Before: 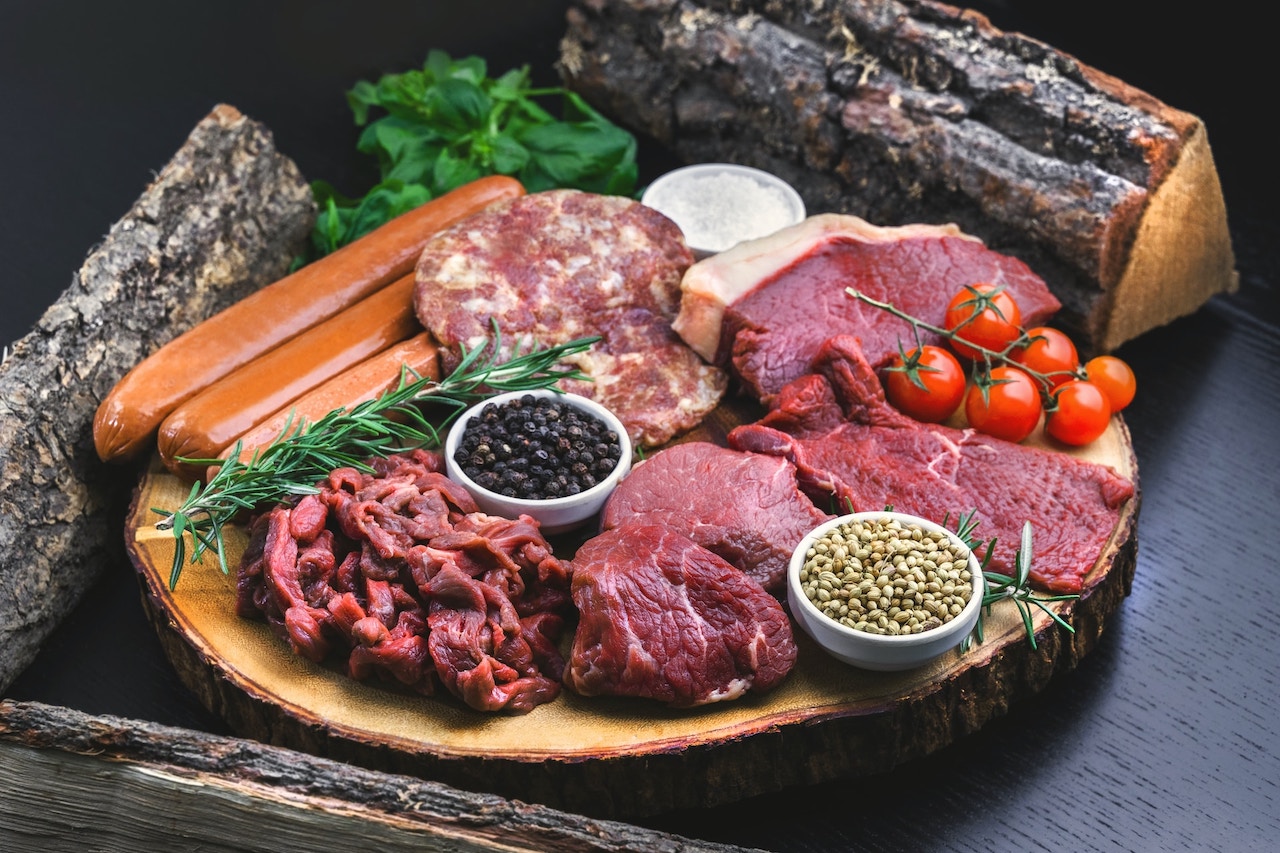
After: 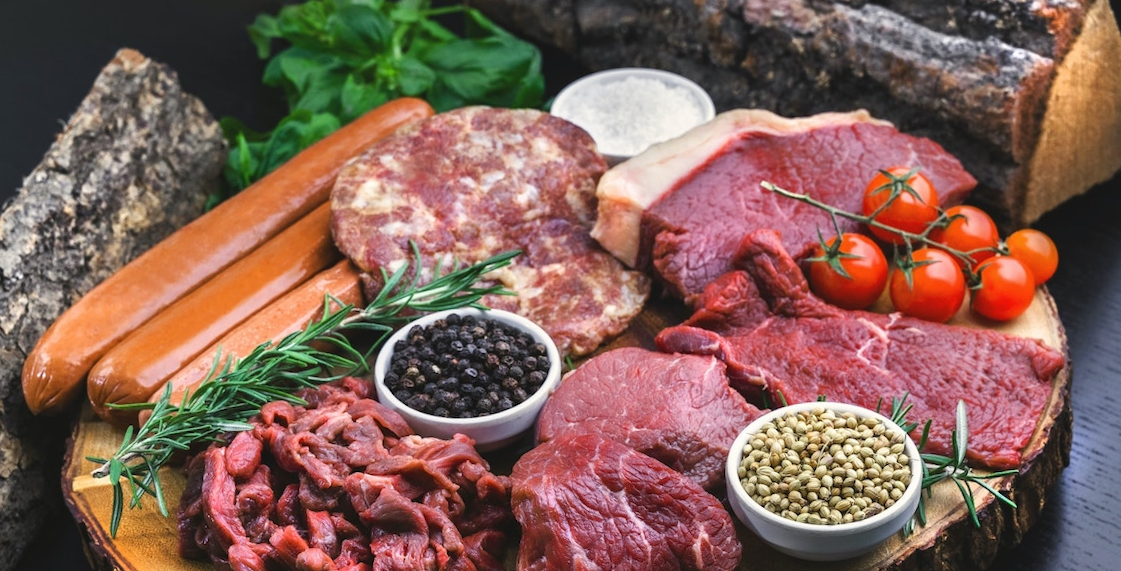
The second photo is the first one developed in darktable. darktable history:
rotate and perspective: rotation -4.57°, crop left 0.054, crop right 0.944, crop top 0.087, crop bottom 0.914
exposure: compensate highlight preservation false
crop: left 2.737%, top 7.287%, right 3.421%, bottom 20.179%
